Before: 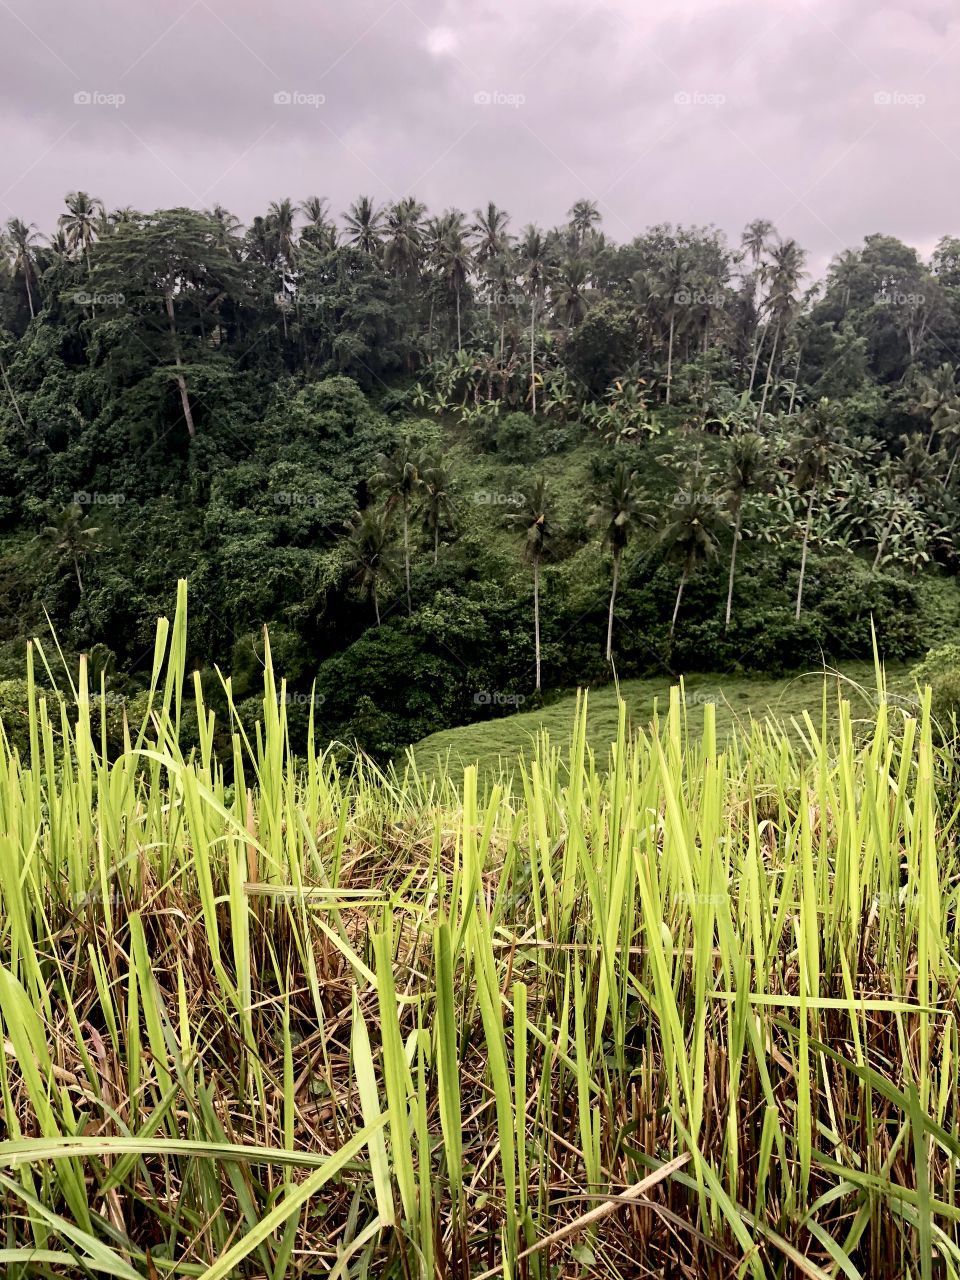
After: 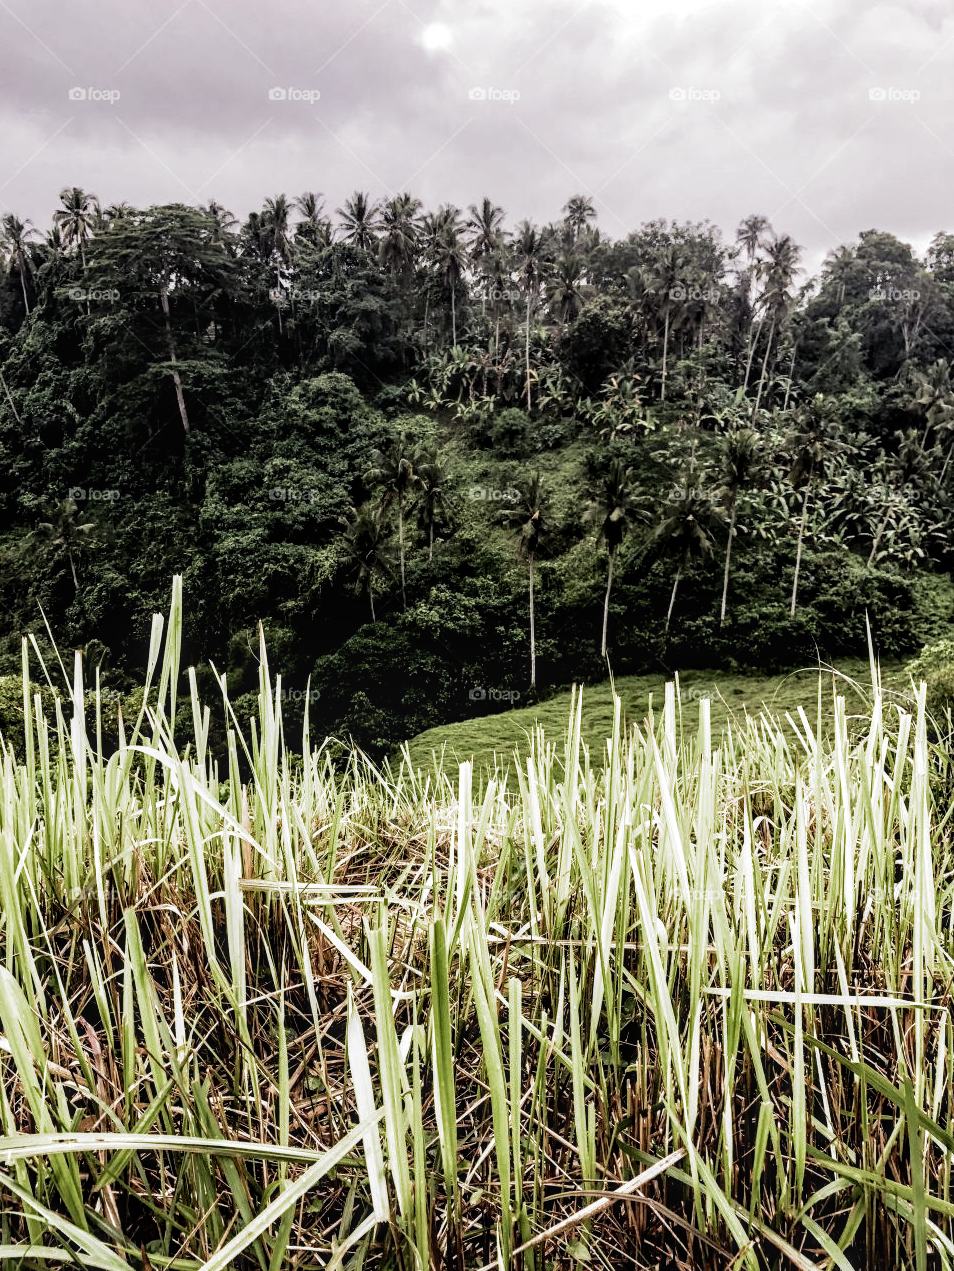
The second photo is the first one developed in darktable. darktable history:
filmic rgb: black relative exposure -8.19 EV, white relative exposure 2.2 EV, threshold 6 EV, target white luminance 99.911%, hardness 7.17, latitude 75.55%, contrast 1.322, highlights saturation mix -2.97%, shadows ↔ highlights balance 29.73%, color science v5 (2021), contrast in shadows safe, contrast in highlights safe, enable highlight reconstruction true
local contrast: on, module defaults
crop and rotate: left 0.563%, top 0.373%, bottom 0.297%
